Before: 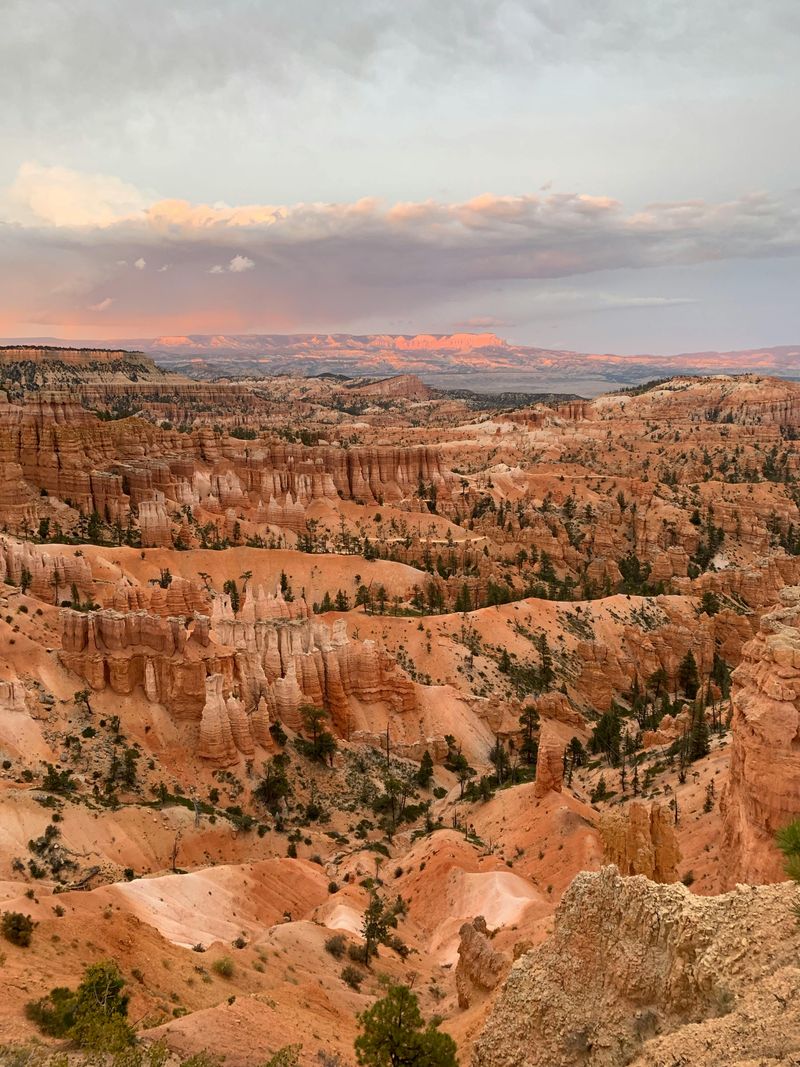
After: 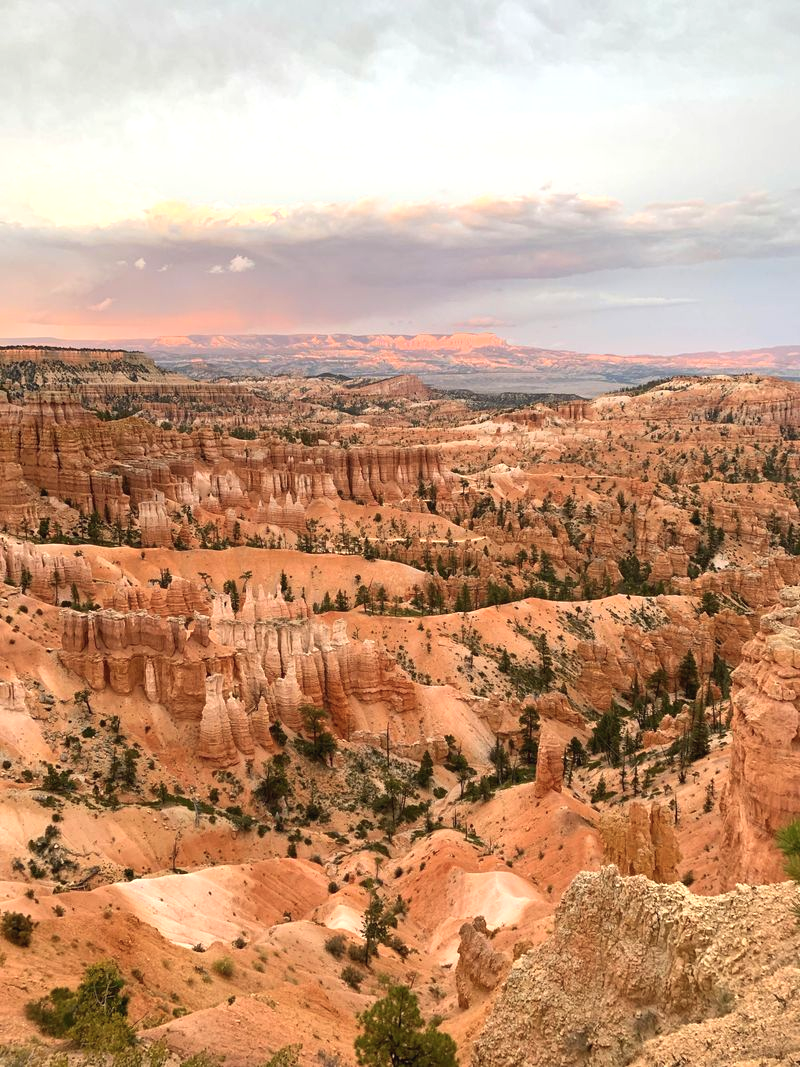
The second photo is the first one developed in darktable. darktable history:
exposure: black level correction 0.001, exposure 0.498 EV, compensate highlight preservation false
color balance rgb: global offset › luminance 0.274%, perceptual saturation grading › global saturation -11.854%, global vibrance 24.988%
